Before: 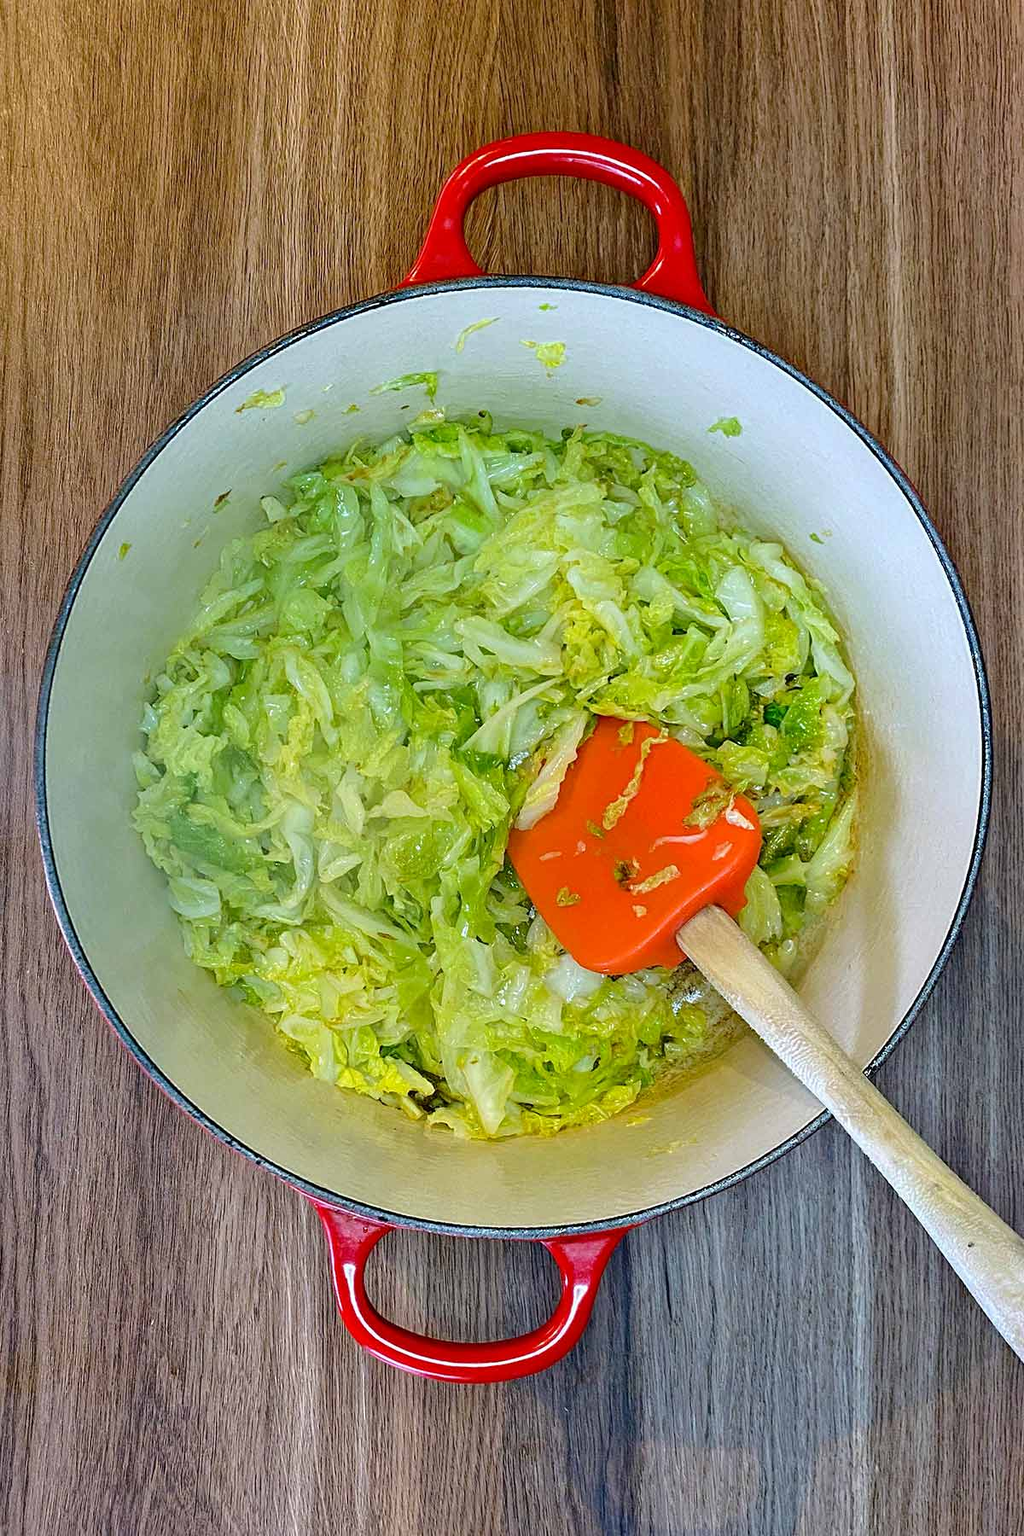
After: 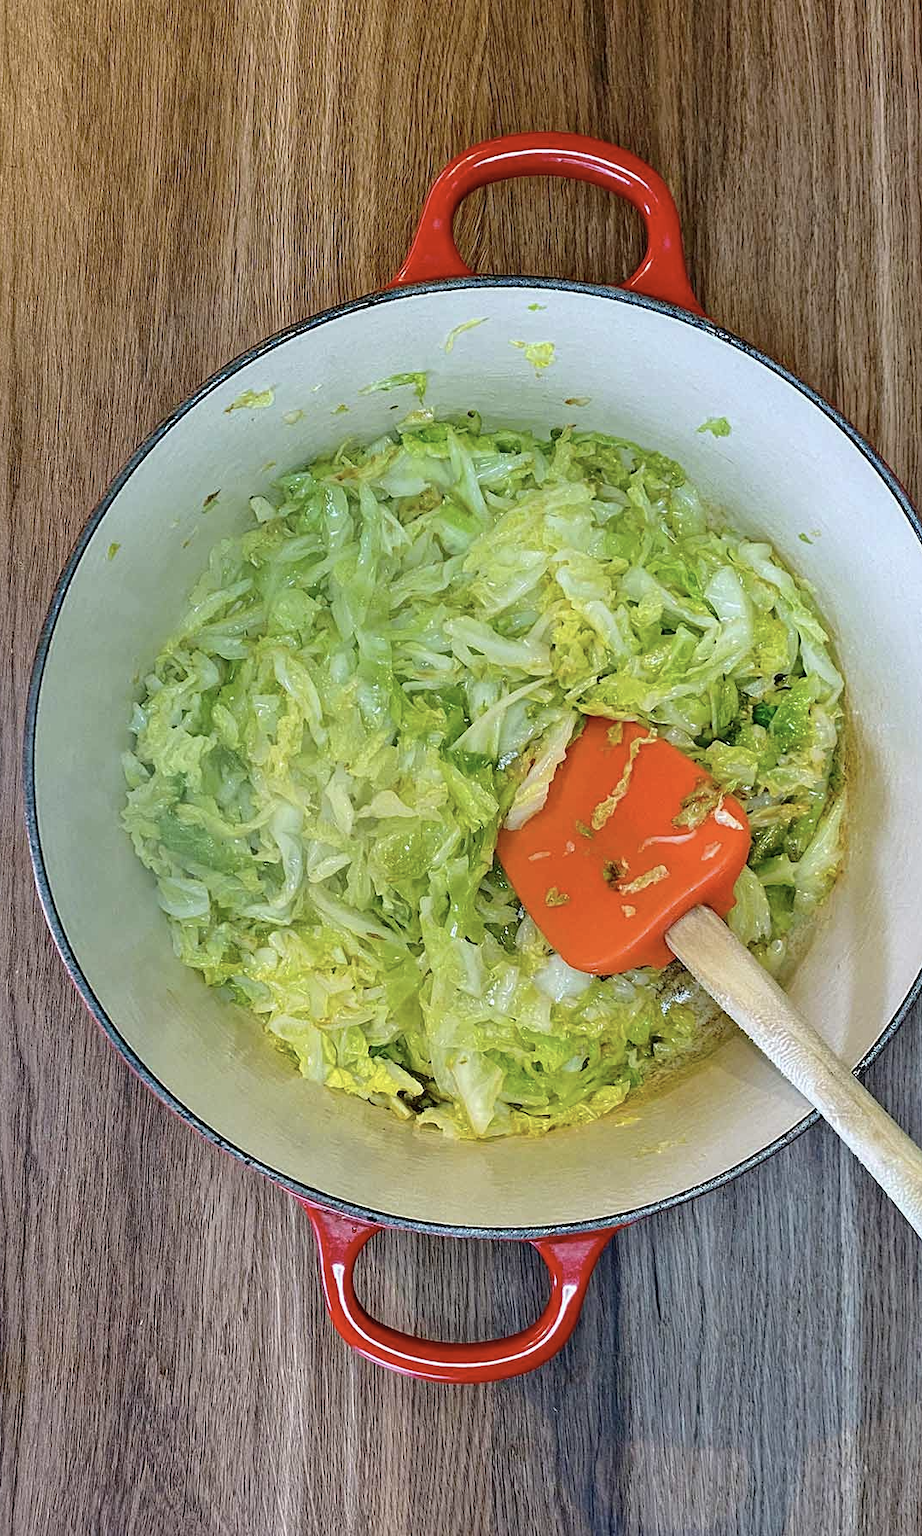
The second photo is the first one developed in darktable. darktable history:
contrast brightness saturation: contrast 0.06, brightness -0.01, saturation -0.23
crop and rotate: left 1.088%, right 8.807%
